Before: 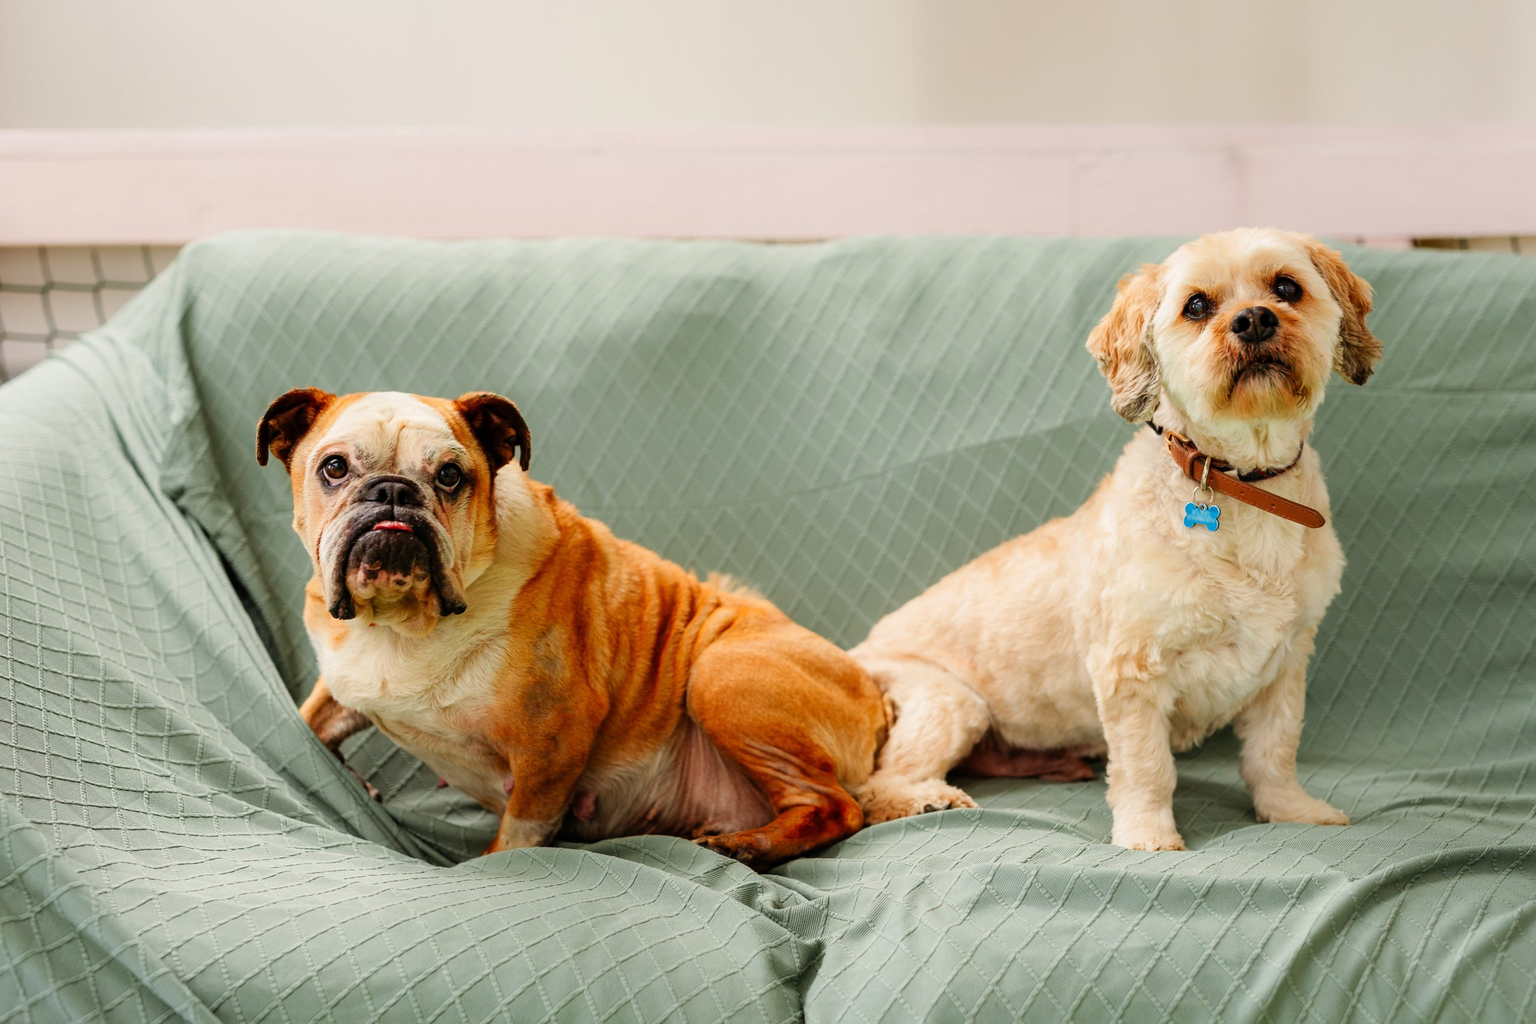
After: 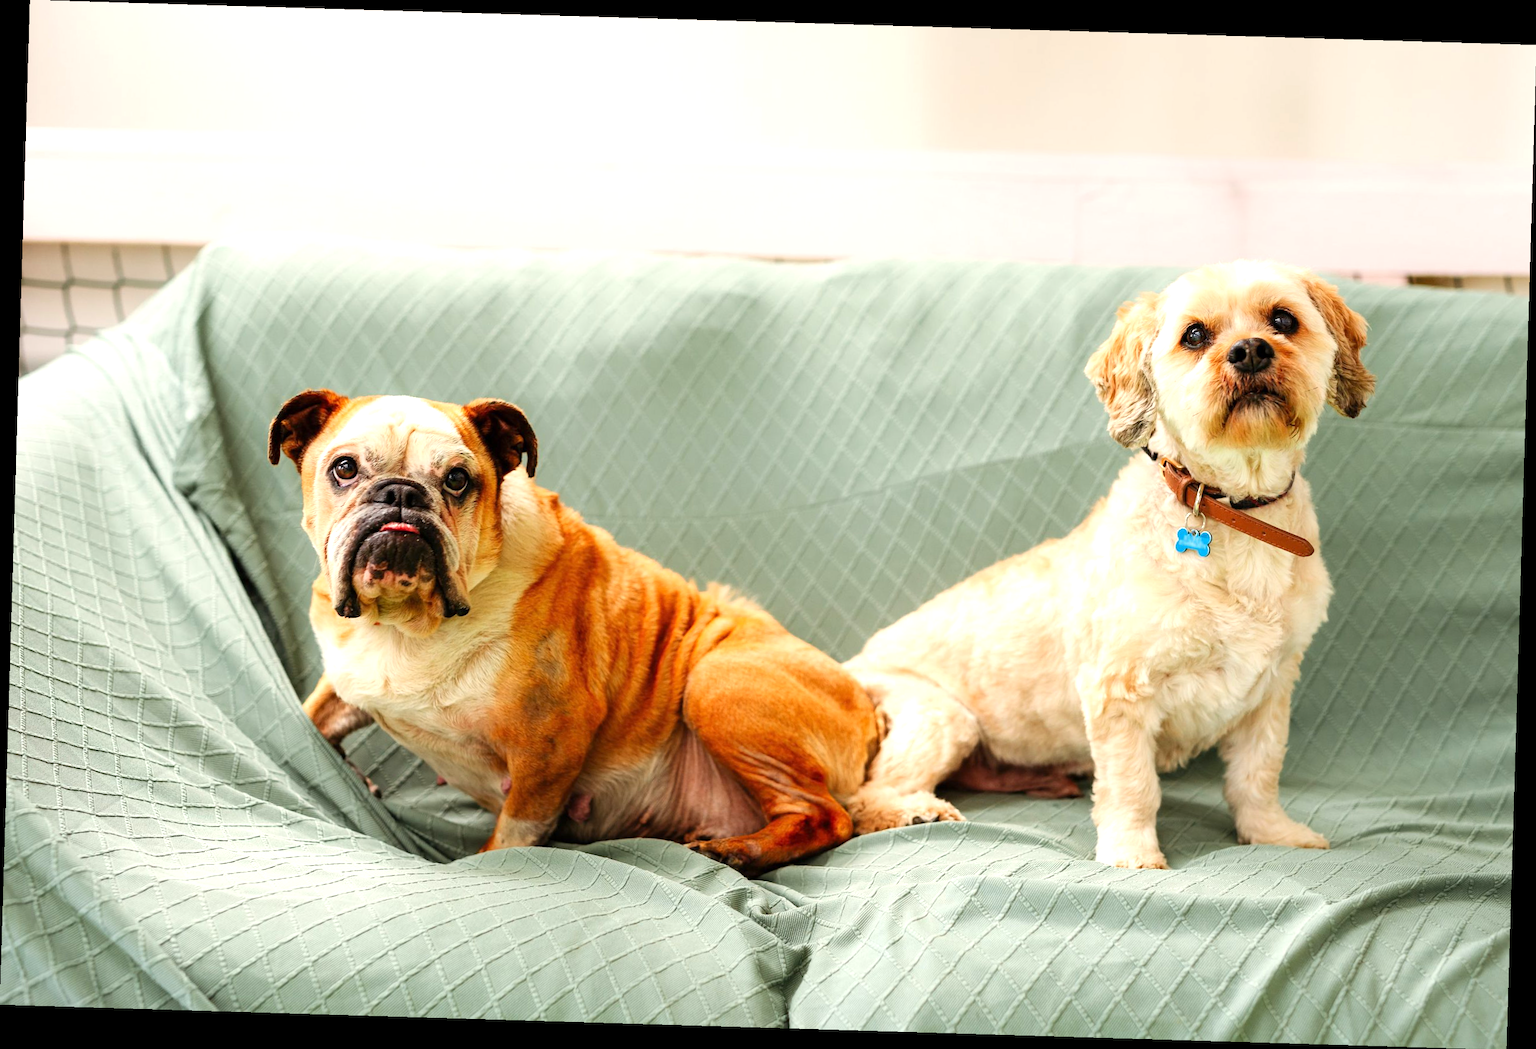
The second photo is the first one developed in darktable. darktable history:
exposure: exposure 0.636 EV, compensate highlight preservation false
rotate and perspective: rotation 1.72°, automatic cropping off
